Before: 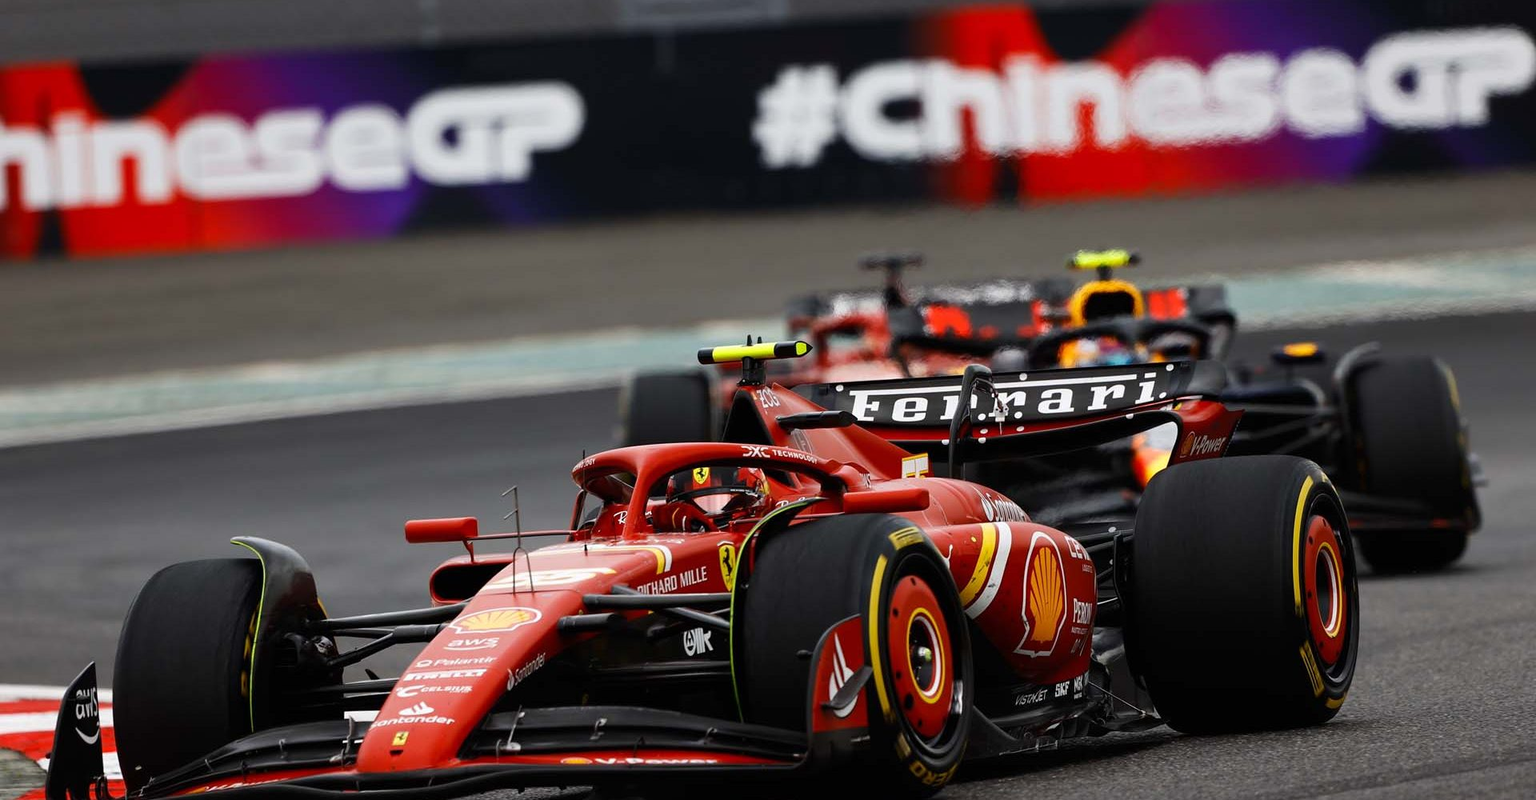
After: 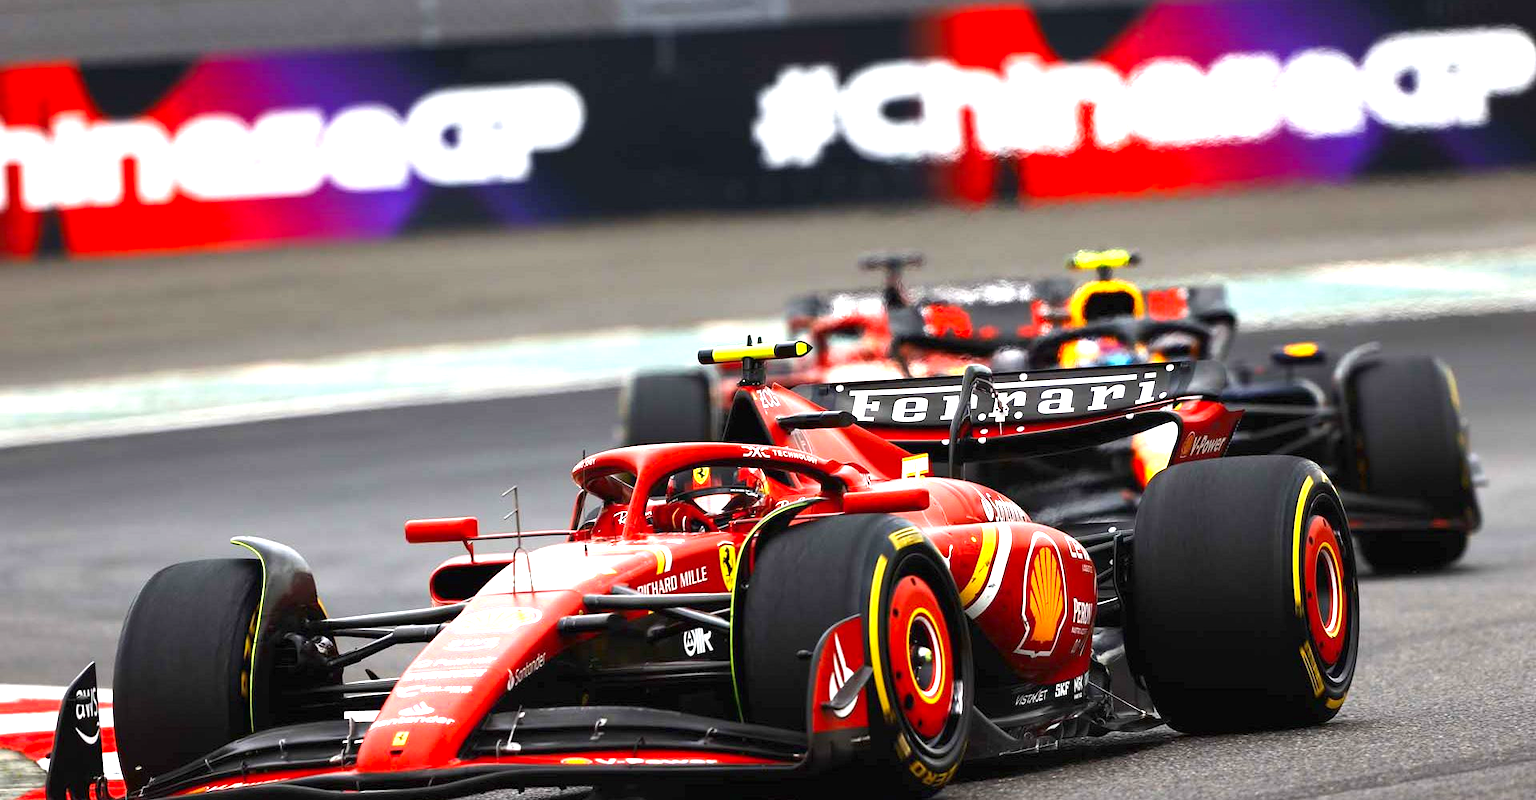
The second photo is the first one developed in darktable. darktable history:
exposure: black level correction 0, exposure 1.454 EV, compensate highlight preservation false
contrast brightness saturation: saturation 0.096
